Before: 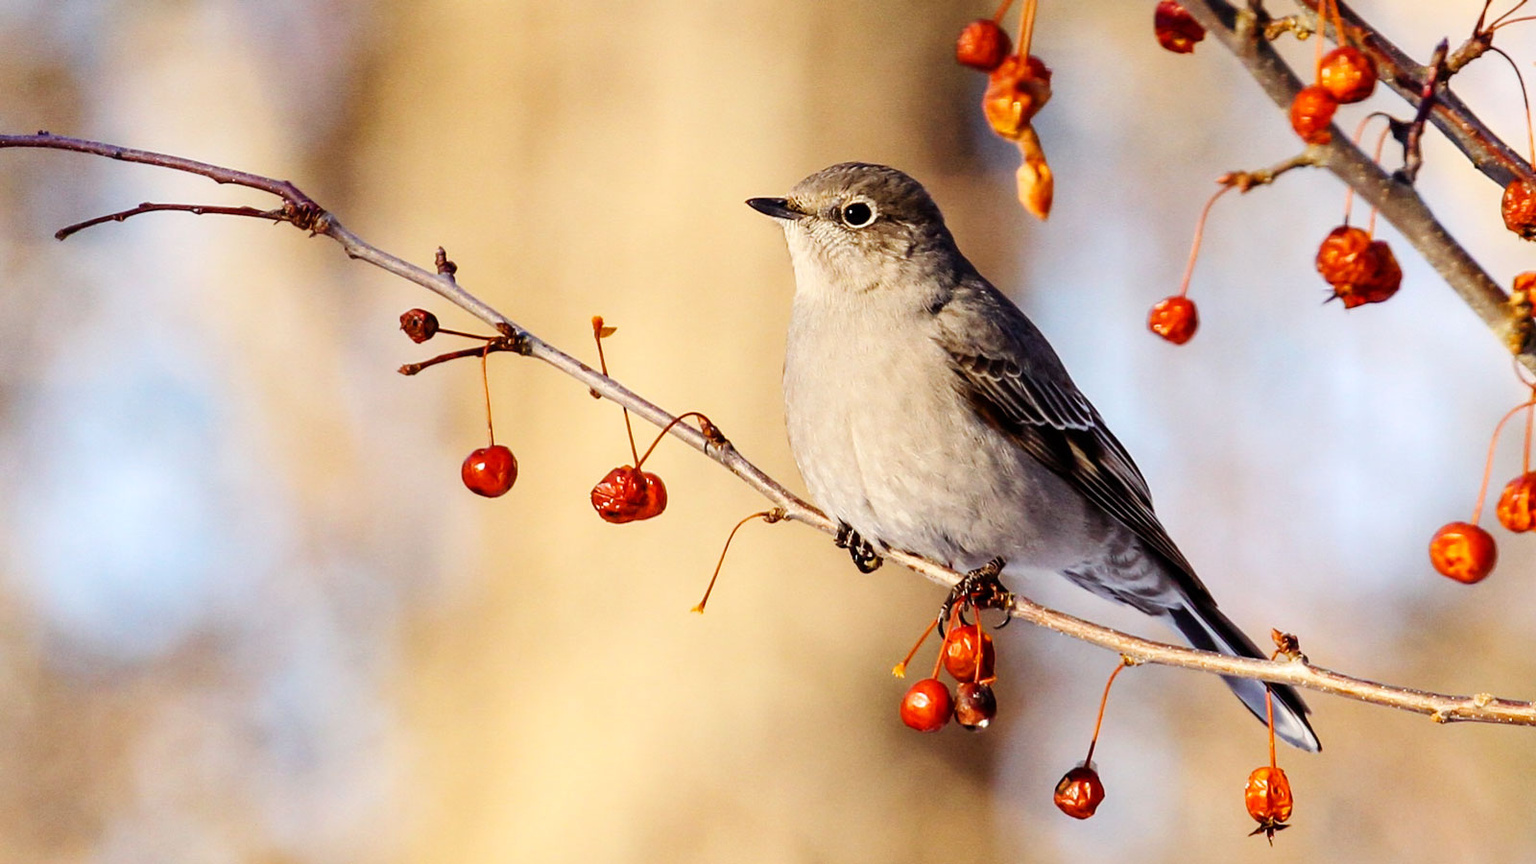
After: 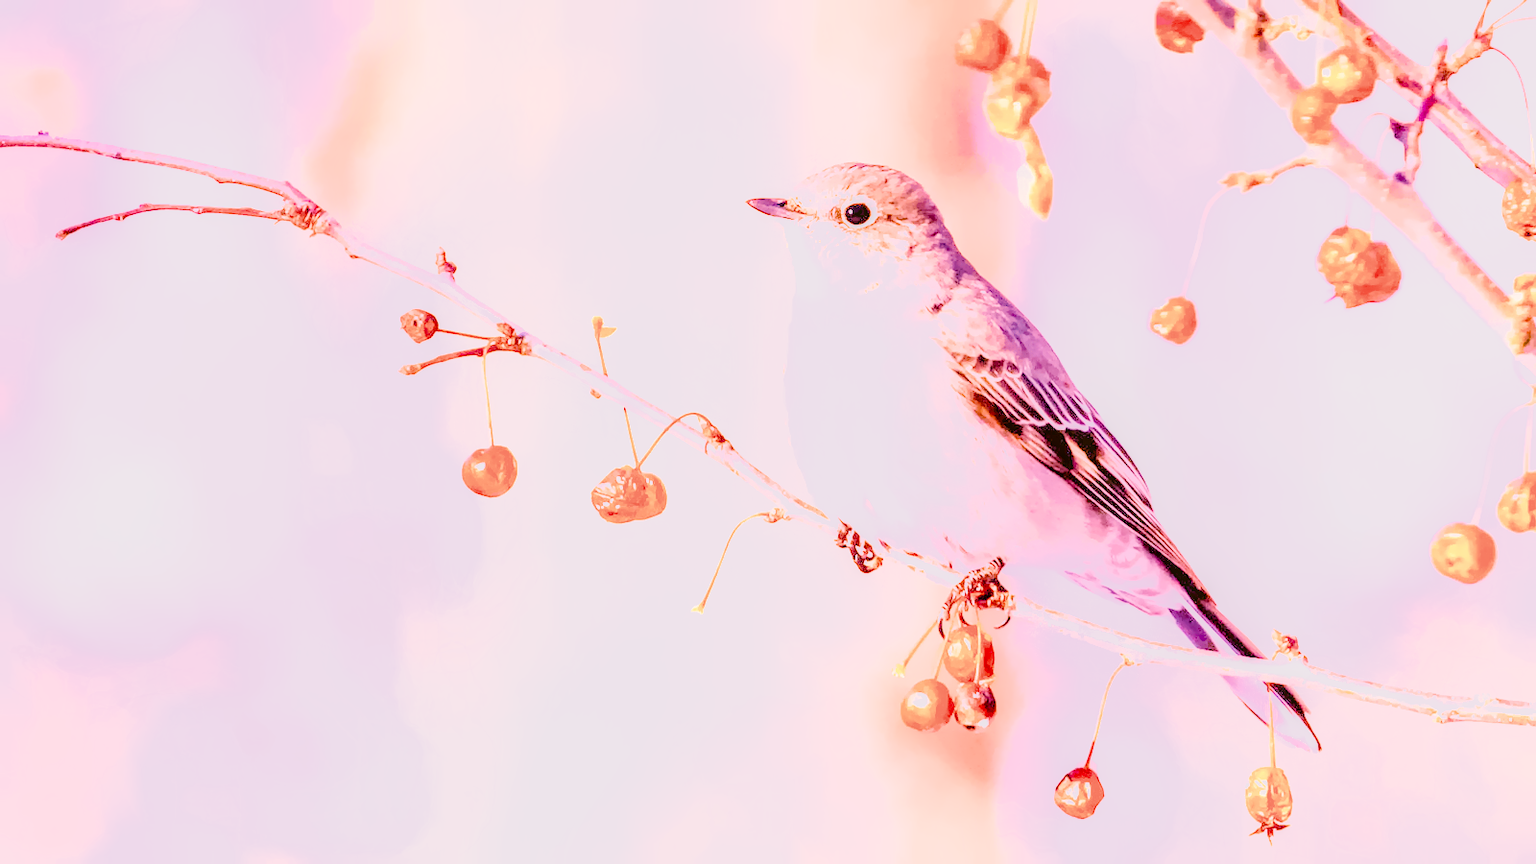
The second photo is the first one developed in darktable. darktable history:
local contrast: on, module defaults
denoise (profiled): preserve shadows 1.52, scattering 0.002, a [-1, 0, 0], compensate highlight preservation false
filmic rgb: black relative exposure -6.98 EV, white relative exposure 5.63 EV, hardness 2.86
haze removal: compatibility mode true, adaptive false
highlight reconstruction: on, module defaults
lens correction: scale 1, crop 1, focal 35, aperture 10, distance 0.775, camera "Canon EOS RP", lens "Canon RF 35mm F1.8 MACRO IS STM"
white balance: red 2.229, blue 1.46
tone equalizer "contrast tone curve: strong": -8 EV -1.08 EV, -7 EV -1.01 EV, -6 EV -0.867 EV, -5 EV -0.578 EV, -3 EV 0.578 EV, -2 EV 0.867 EV, -1 EV 1.01 EV, +0 EV 1.08 EV, edges refinement/feathering 500, mask exposure compensation -1.57 EV, preserve details no
exposure: black level correction 0, exposure 1.125 EV, compensate exposure bias true, compensate highlight preservation false
color balance rgb "basic colorfulness: vibrant colors": perceptual saturation grading › global saturation 20%, perceptual saturation grading › highlights -25%, perceptual saturation grading › shadows 50%
color correction: highlights a* -1.43, highlights b* 10.12, shadows a* 0.395, shadows b* 19.35
velvia: on, module defaults
color calibration: illuminant as shot in camera, x 0.379, y 0.396, temperature 4138.76 K
color look up table: target a [13.56, 18.13, -4.88, -18.23, 8.84, -33.4, 41.41, 10.41, 48.24, 22.98, -23.71, 22.1, 14.18, -46.08, 53.38, 4.545, 49.99, -28.63, -0.43, -0.64, -0.73, -0.15, -0.42, -0.08, 0 ×25], target b [14.06, 17.81, -21.93, 30.49, -25.4, -0.2, 65.55, -45.96, 16.25, -21.59, 57.26, 77.48, -50.3, 37.7, 28.19, 89.81, -14.57, -28.64, 1.19, -0.34, -0.5, -0.27, -1.23, -0.97, 0 ×25], num patches 24
